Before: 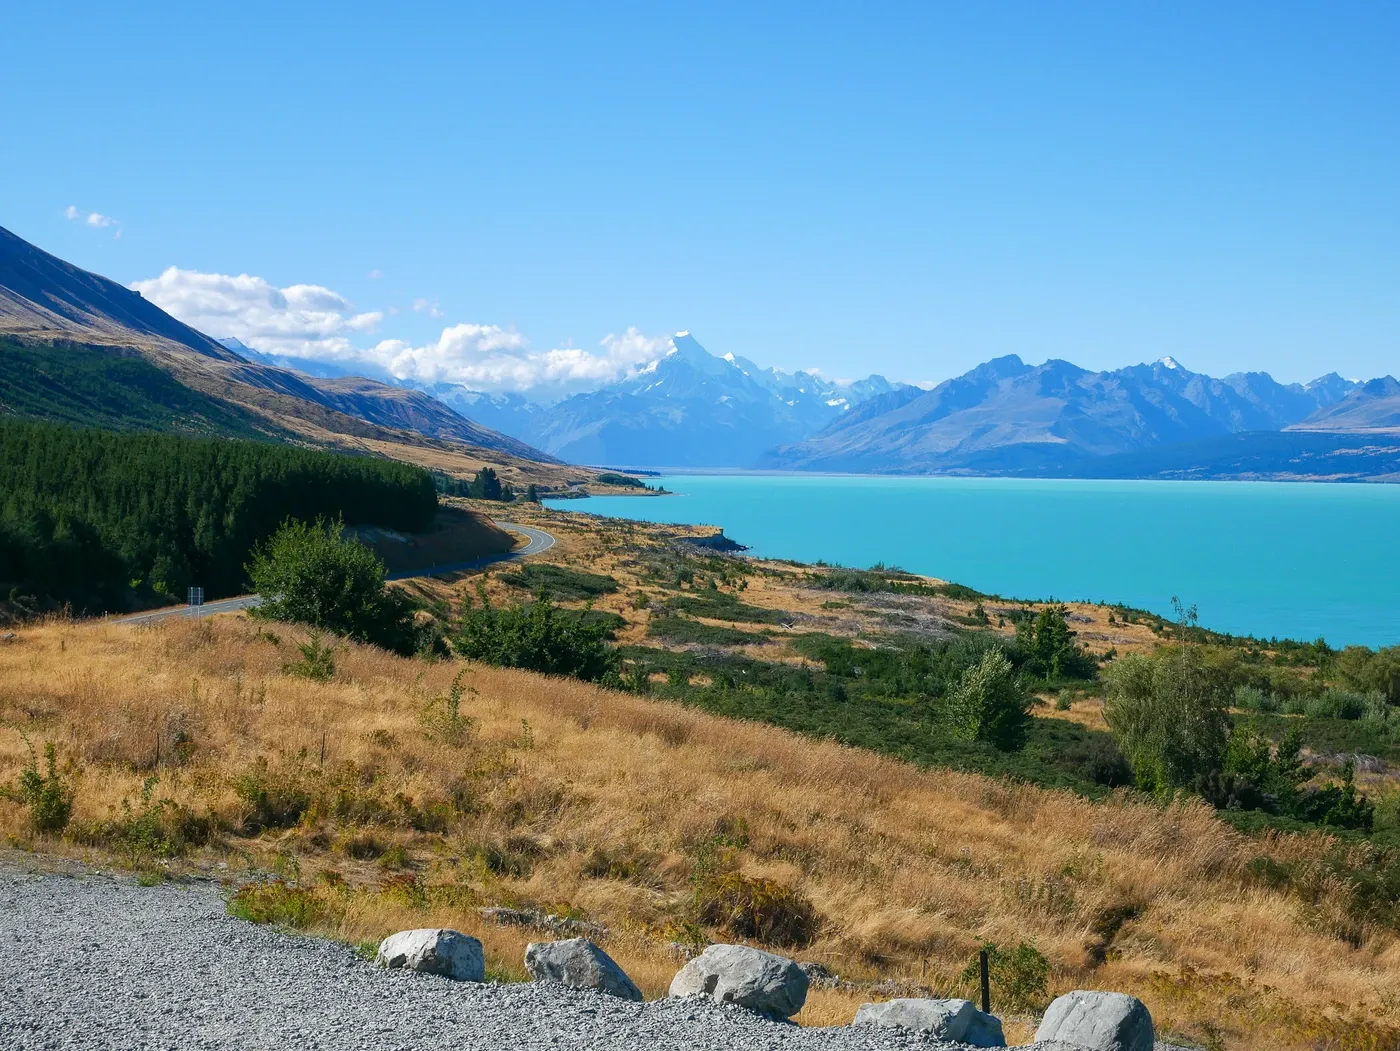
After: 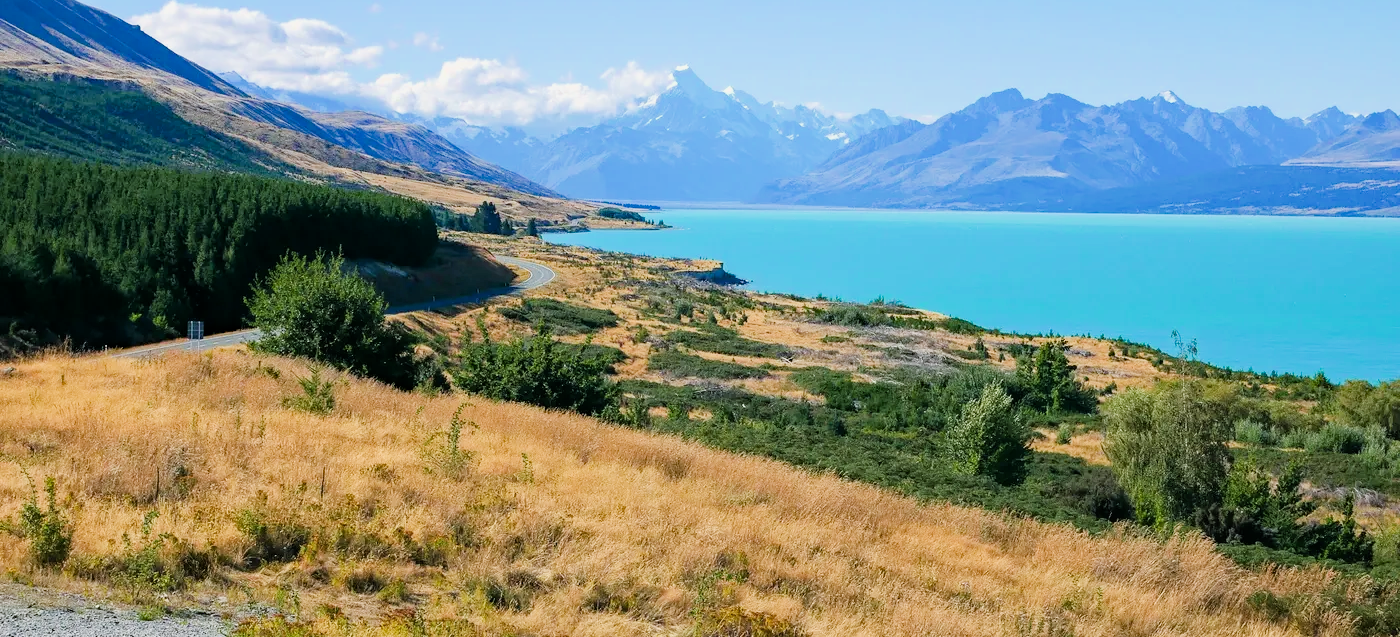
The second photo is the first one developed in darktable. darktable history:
crop and rotate: top 25.357%, bottom 13.942%
filmic rgb: black relative exposure -7.65 EV, white relative exposure 4.56 EV, hardness 3.61, contrast 1.05
exposure: exposure 1 EV, compensate highlight preservation false
haze removal: strength 0.29, distance 0.25, compatibility mode true, adaptive false
